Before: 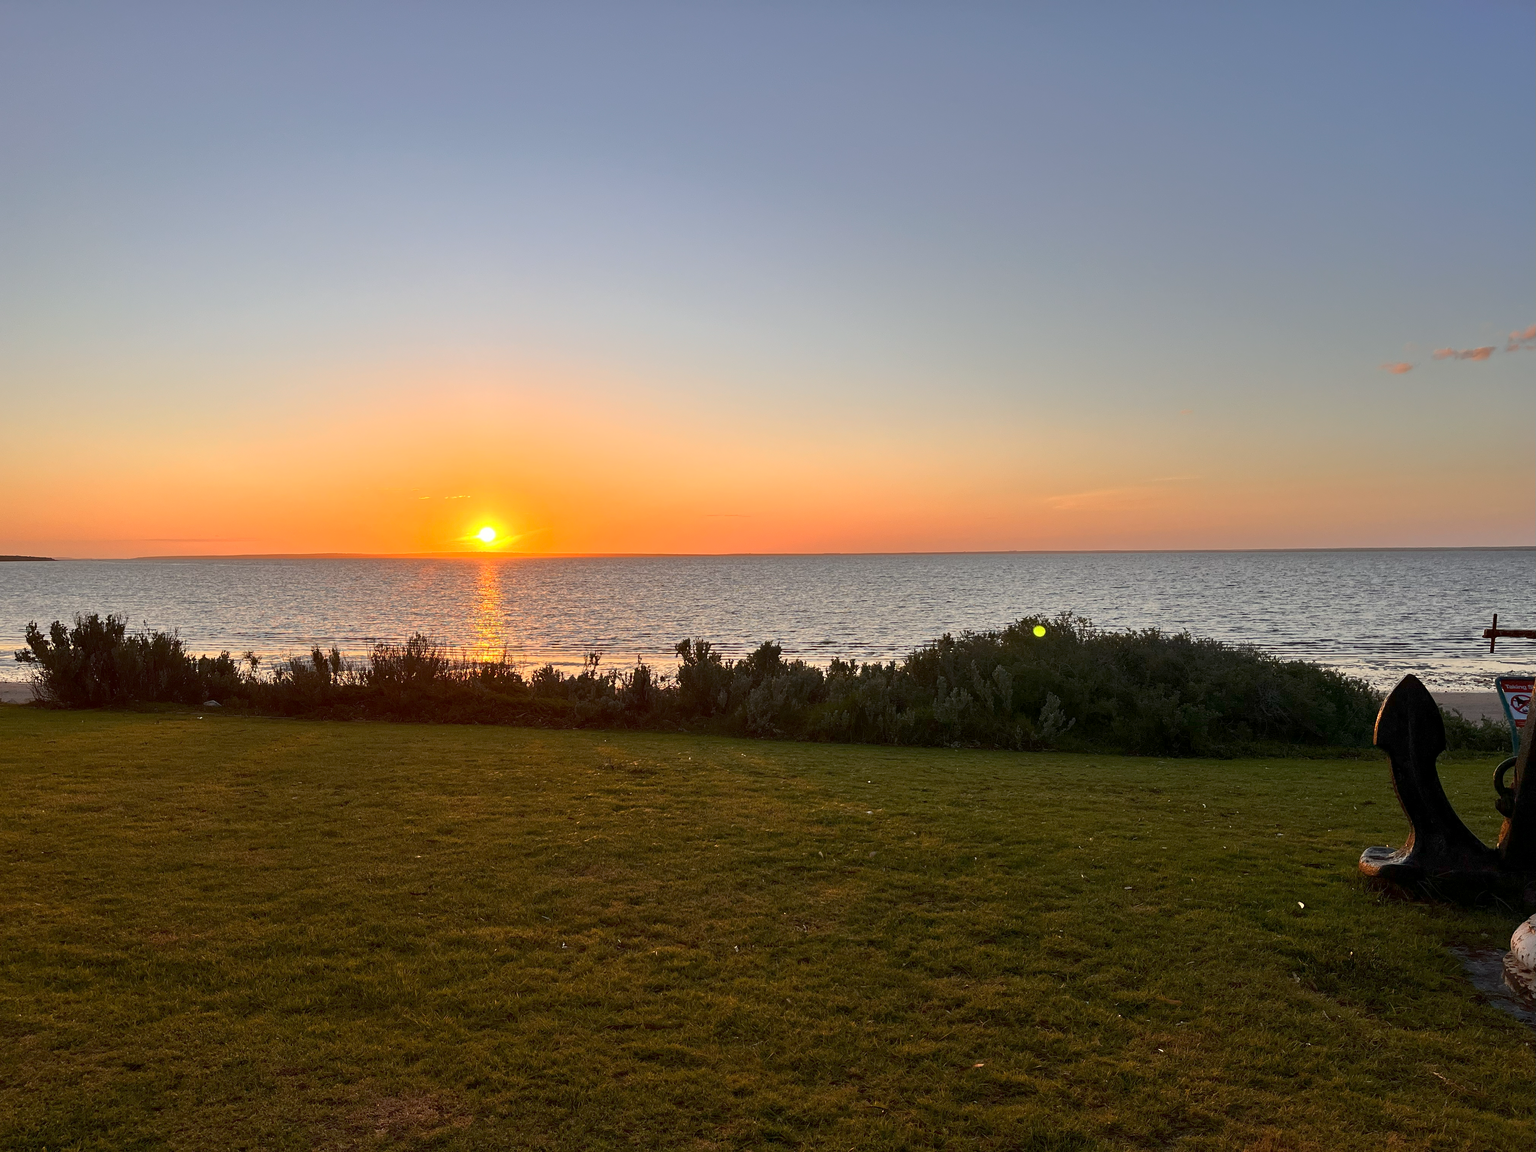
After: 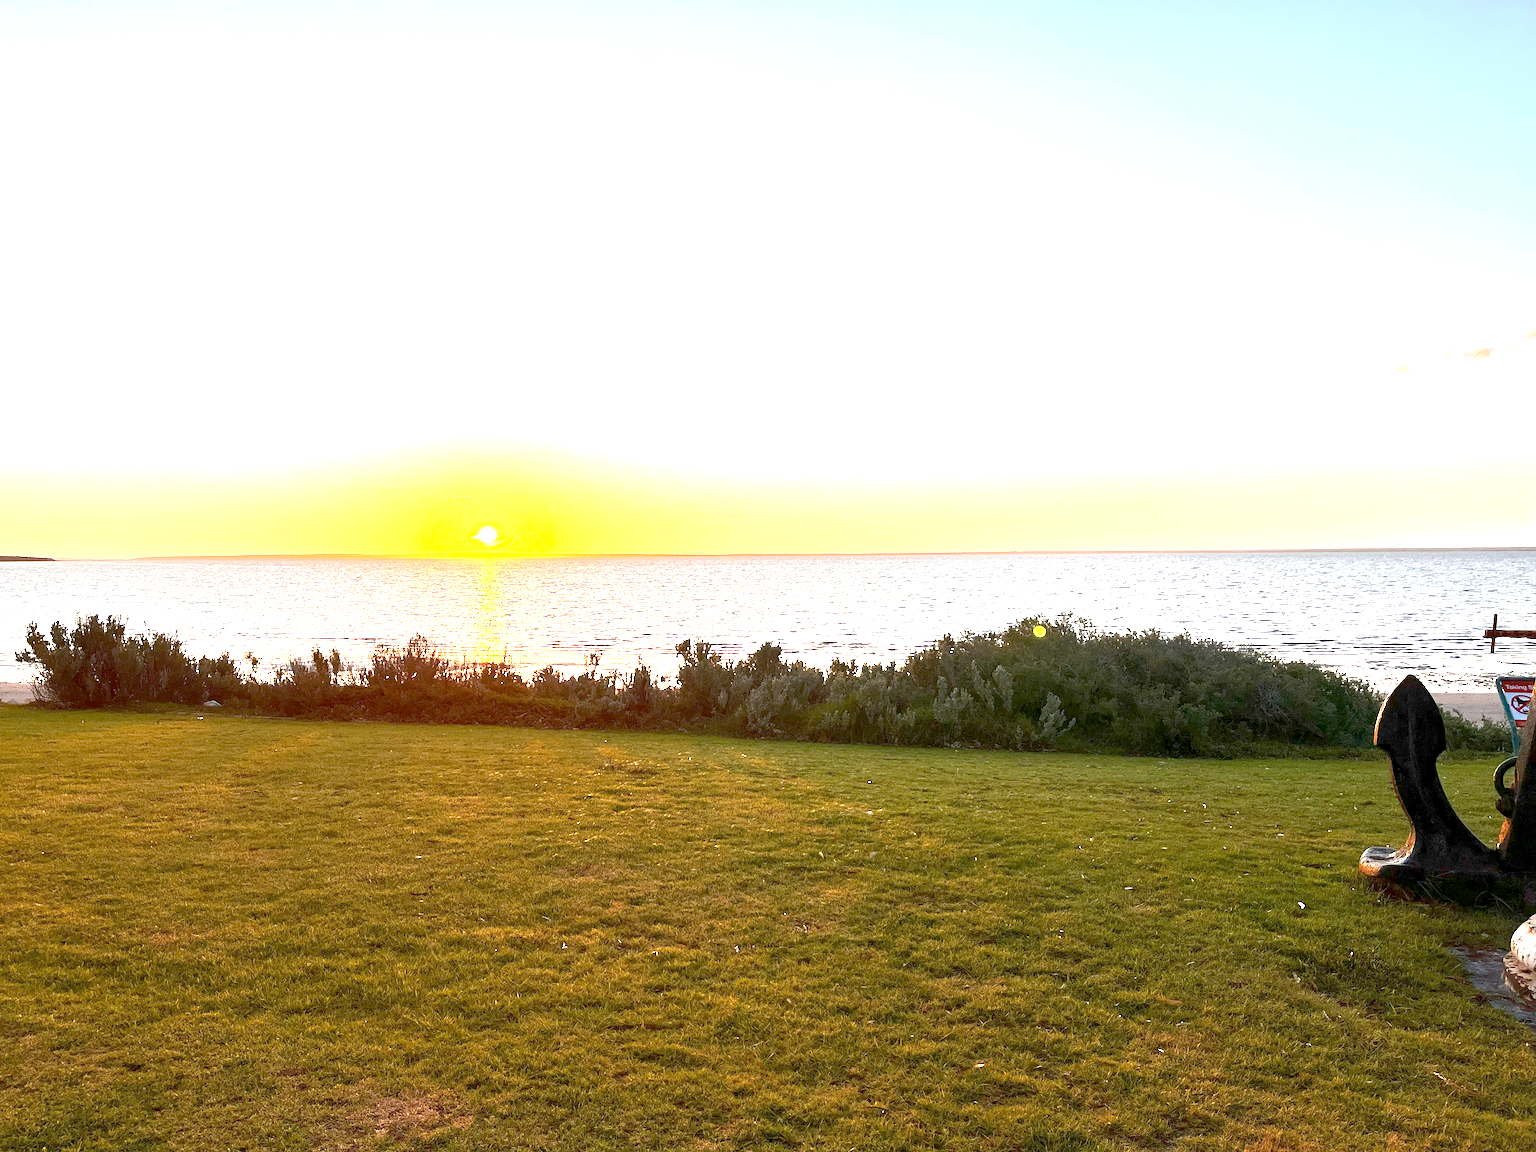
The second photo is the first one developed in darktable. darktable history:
white balance: red 0.982, blue 1.018
exposure: exposure 2.207 EV, compensate highlight preservation false
